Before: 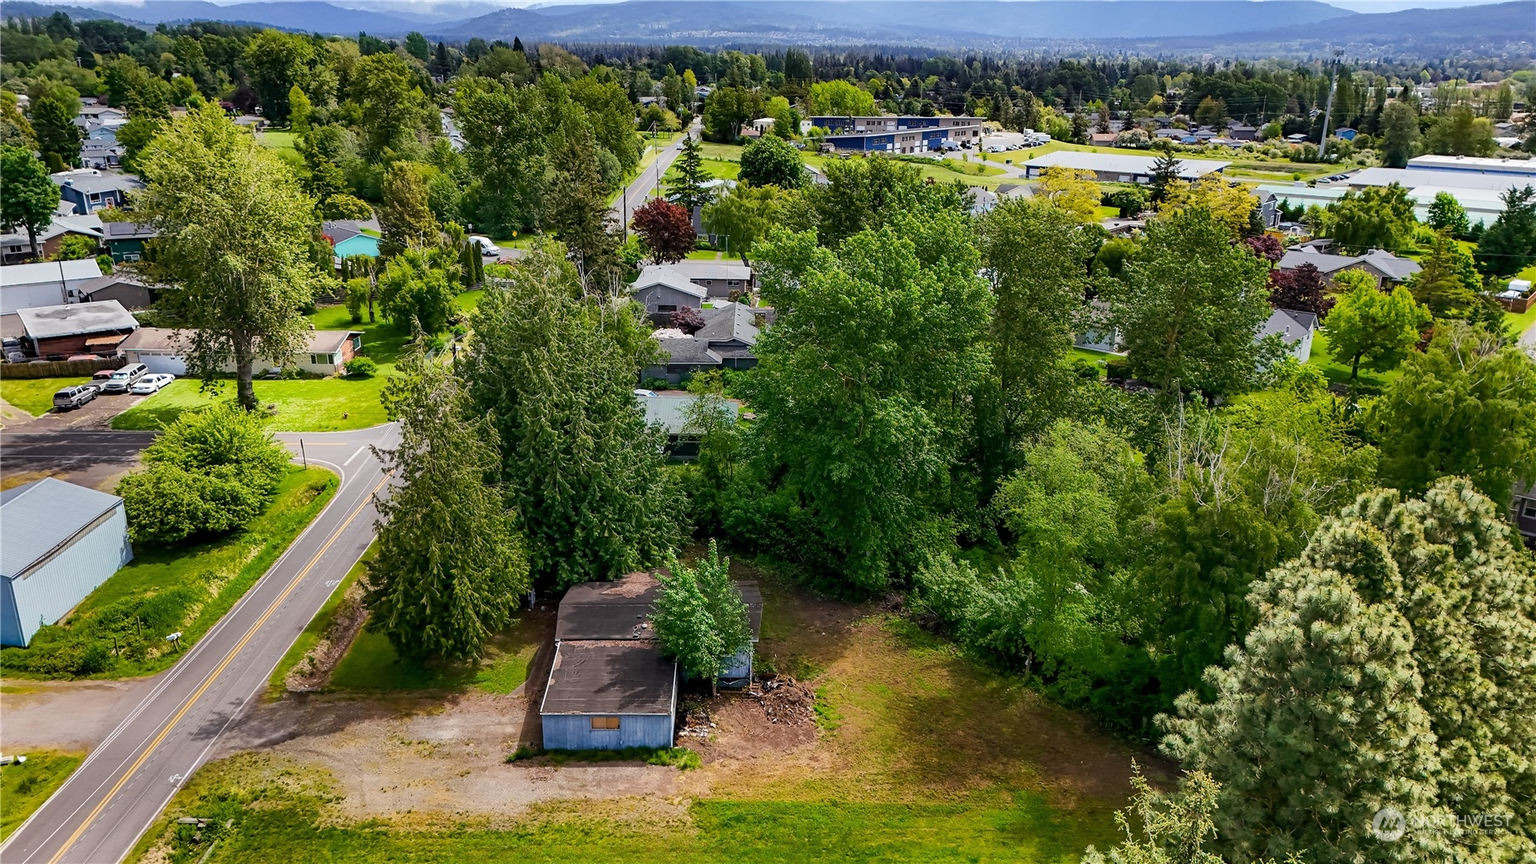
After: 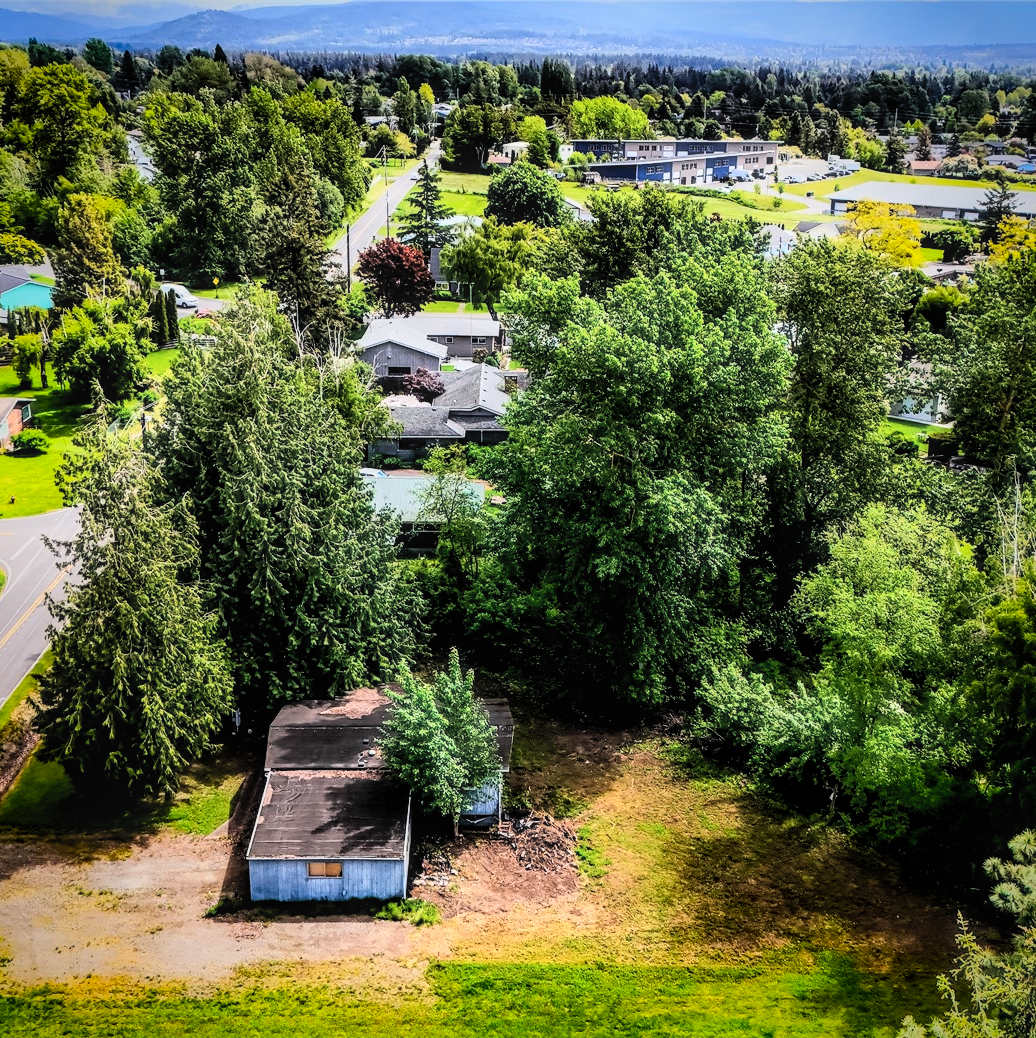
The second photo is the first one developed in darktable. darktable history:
tone curve: curves: ch0 [(0, 0) (0.765, 0.816) (1, 1)]; ch1 [(0, 0) (0.425, 0.464) (0.5, 0.5) (0.531, 0.522) (0.588, 0.575) (0.994, 0.939)]; ch2 [(0, 0) (0.398, 0.435) (0.455, 0.481) (0.501, 0.504) (0.529, 0.544) (0.584, 0.585) (1, 0.911)], color space Lab, linked channels, preserve colors none
vignetting: saturation 0.387, automatic ratio true
local contrast: on, module defaults
crop: left 21.824%, right 22.084%, bottom 0.001%
filmic rgb: black relative exposure -4.04 EV, white relative exposure 2.98 EV, threshold 6 EV, hardness 3.02, contrast 1.384, enable highlight reconstruction true
haze removal: strength -0.11, compatibility mode true, adaptive false
contrast brightness saturation: contrast 0.198, brightness 0.165, saturation 0.22
